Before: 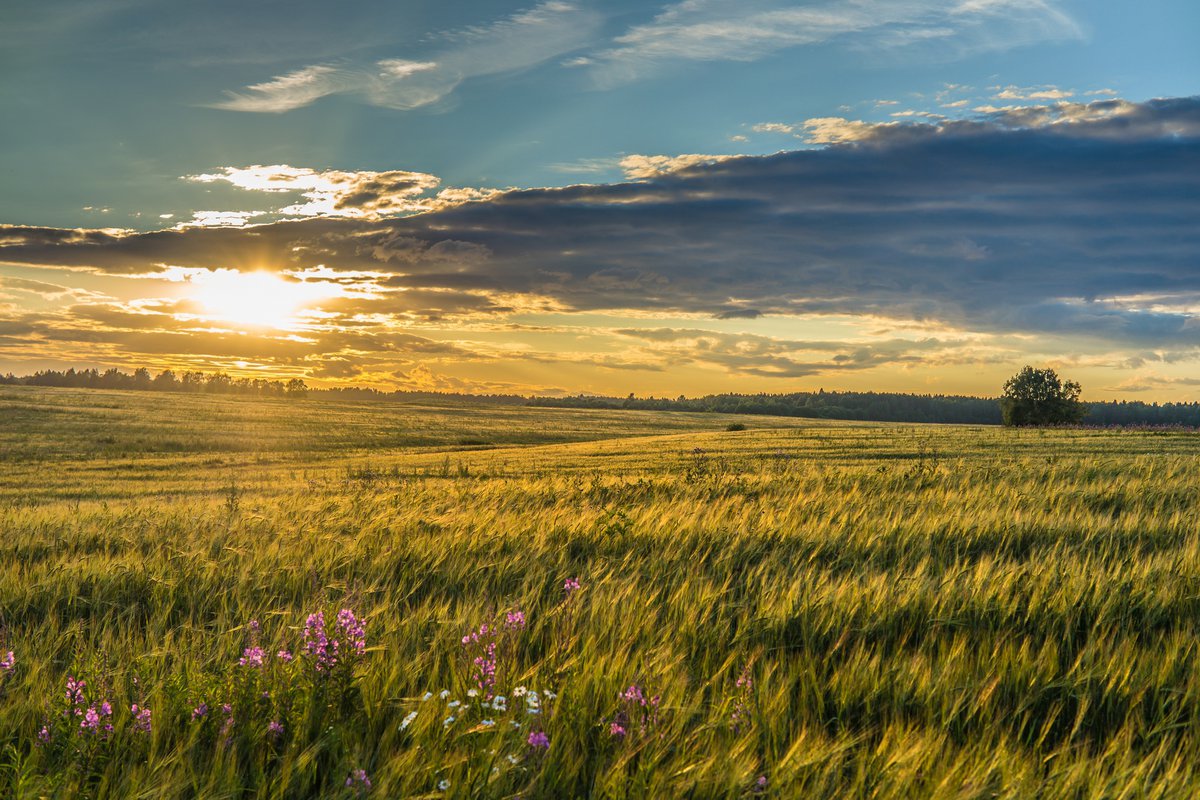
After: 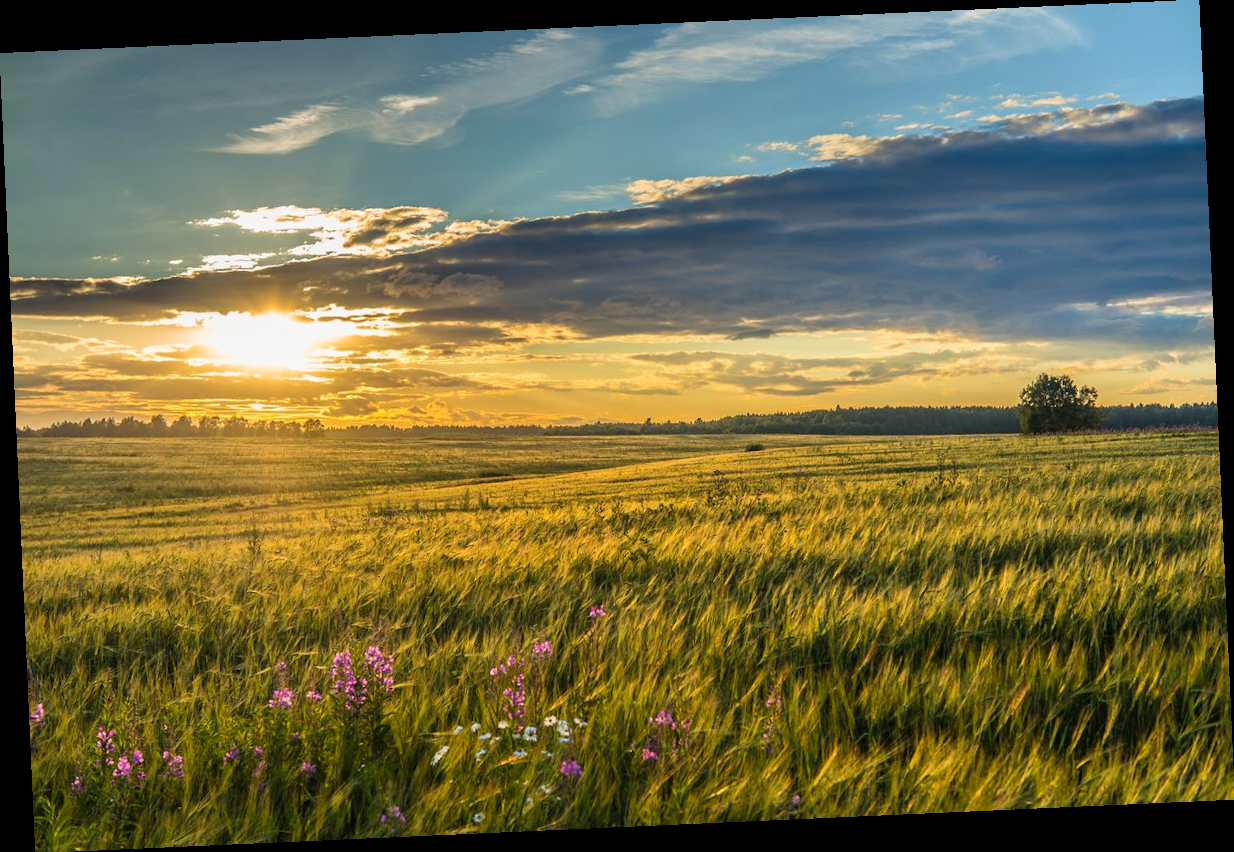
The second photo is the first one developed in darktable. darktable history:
contrast brightness saturation: contrast 0.1, brightness 0.03, saturation 0.09
rotate and perspective: rotation -2.56°, automatic cropping off
